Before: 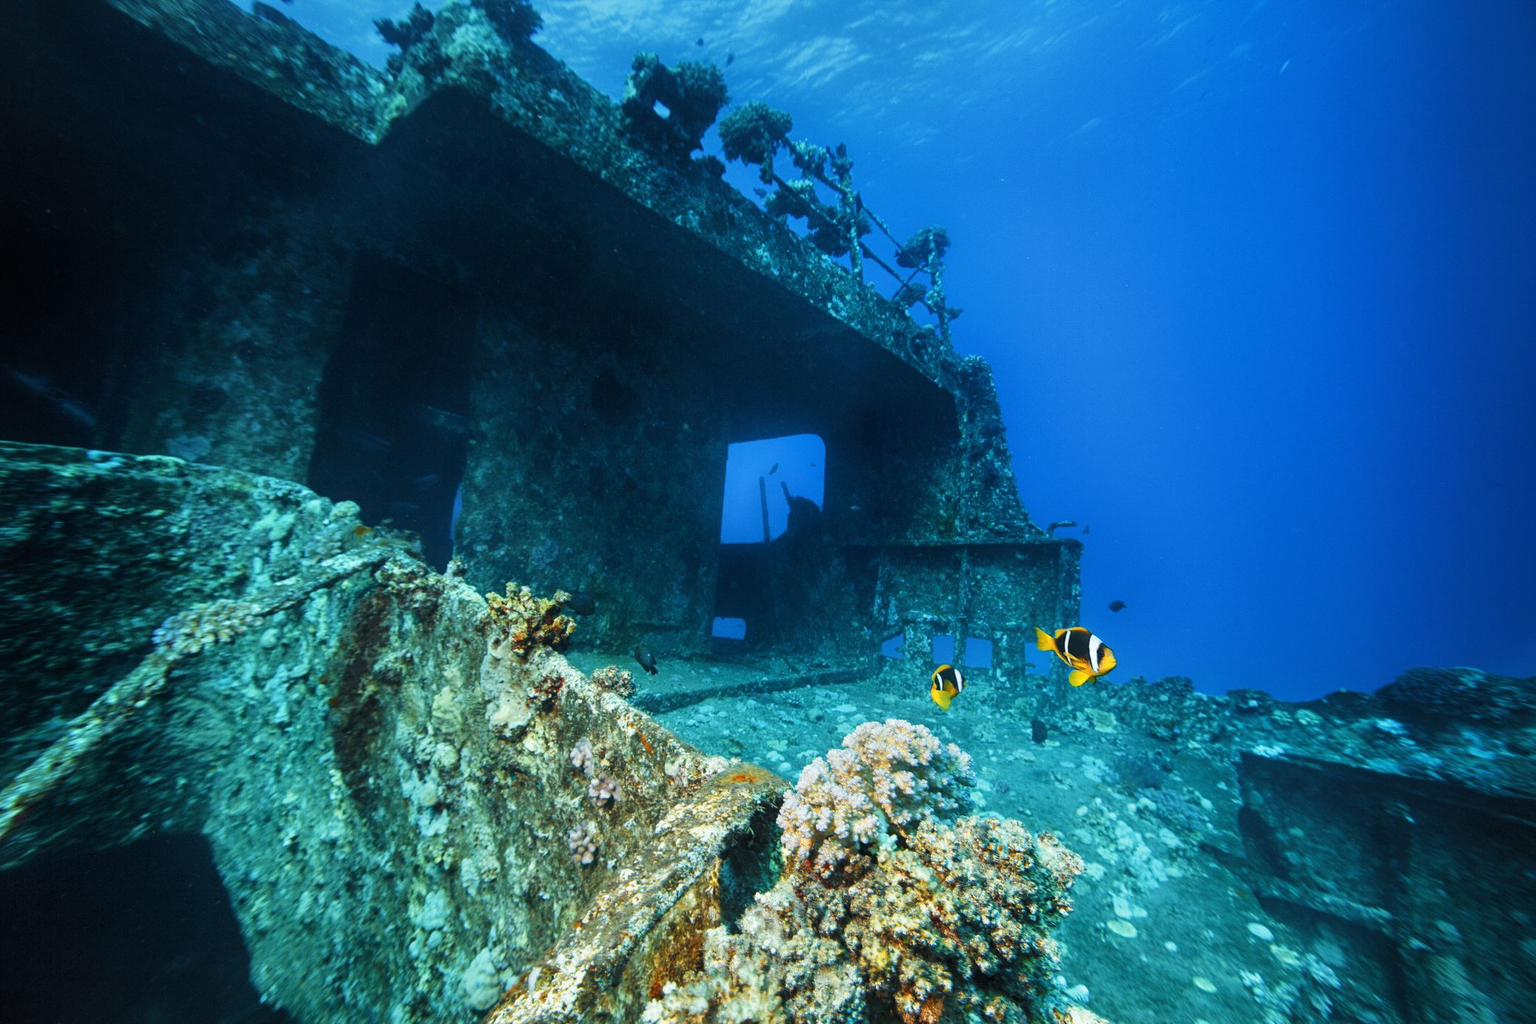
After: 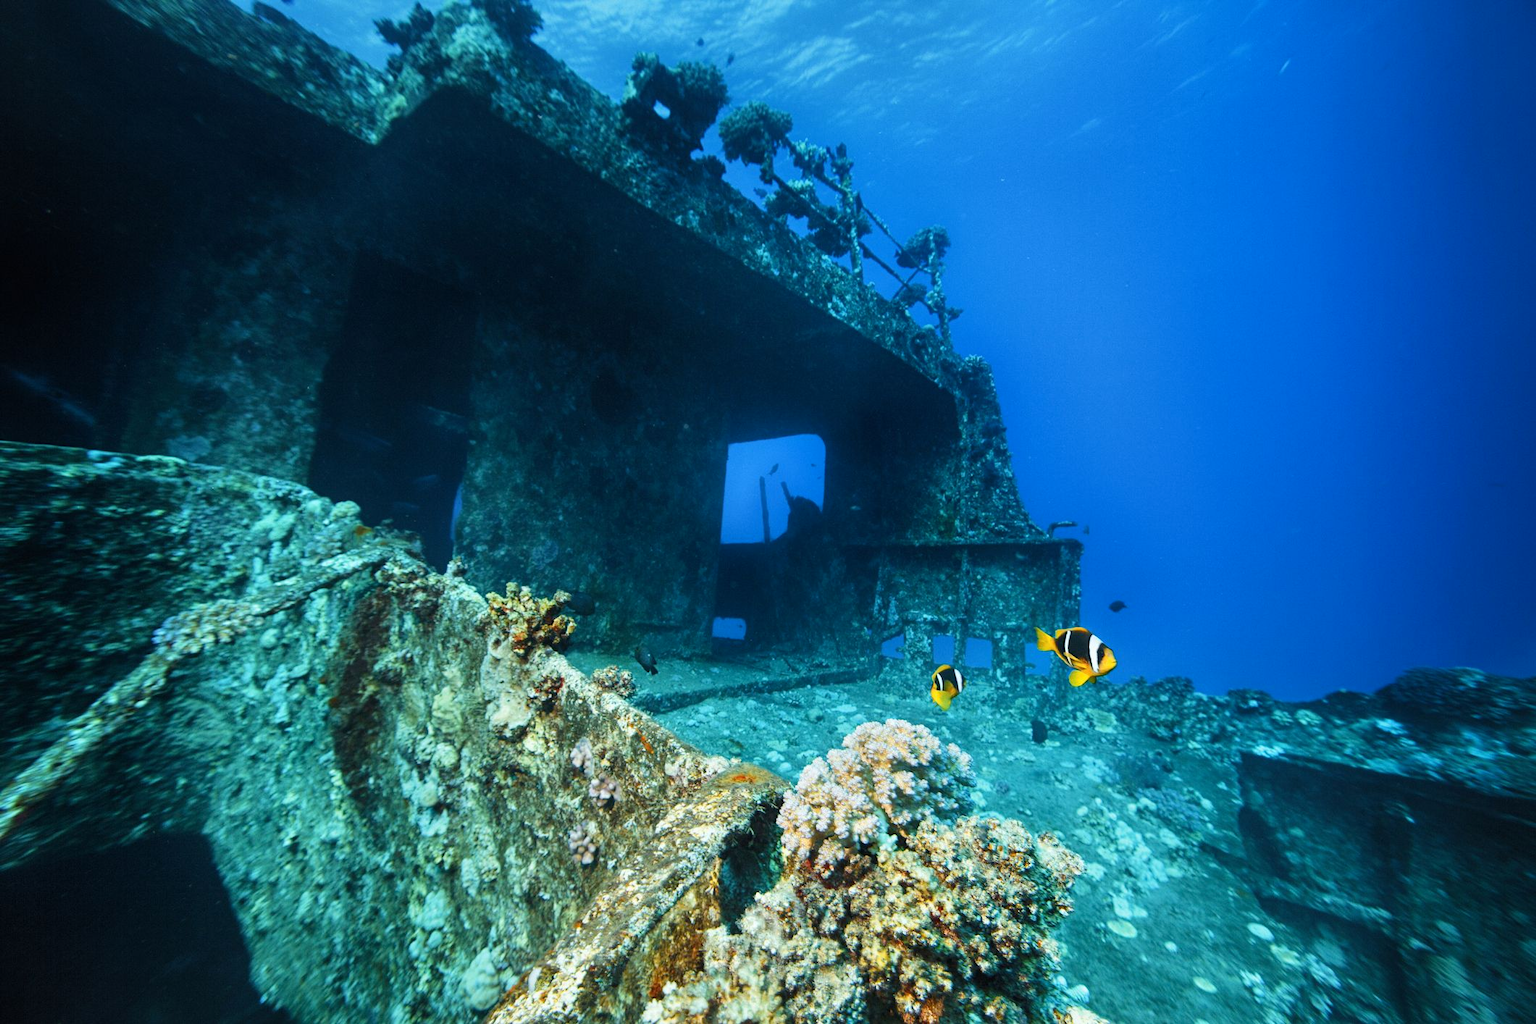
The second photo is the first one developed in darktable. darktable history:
contrast brightness saturation: contrast 0.096, brightness 0.017, saturation 0.024
